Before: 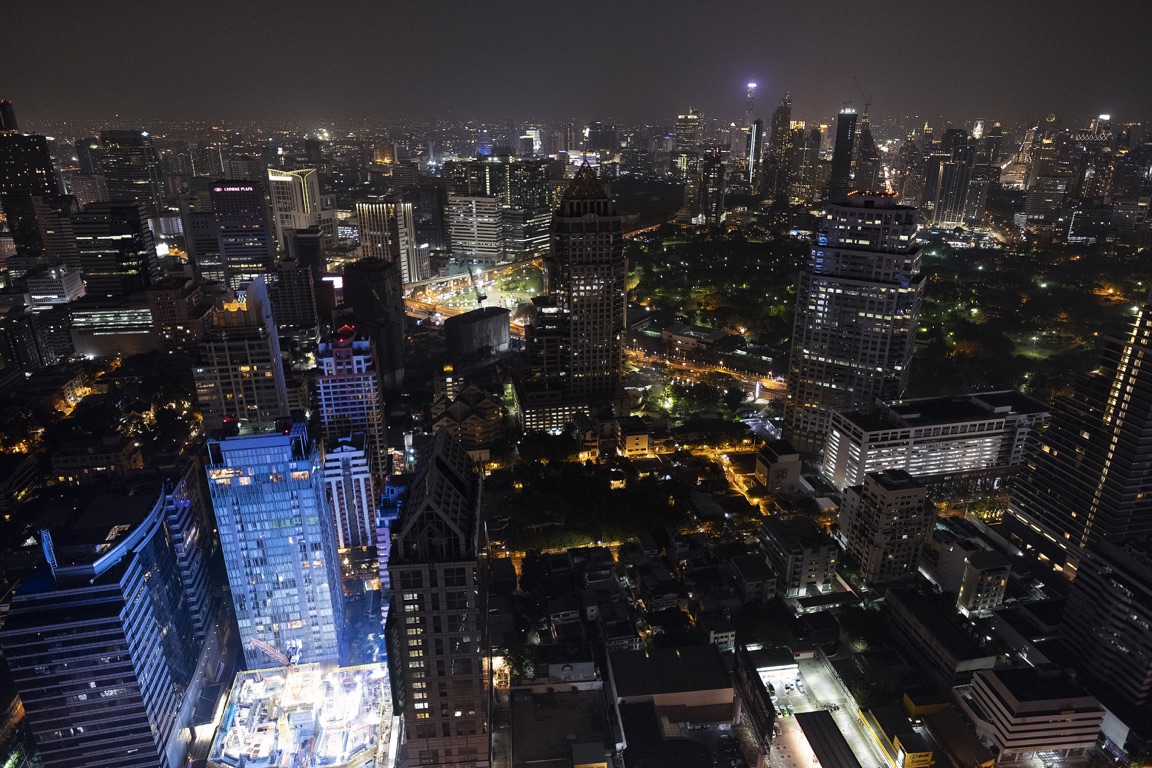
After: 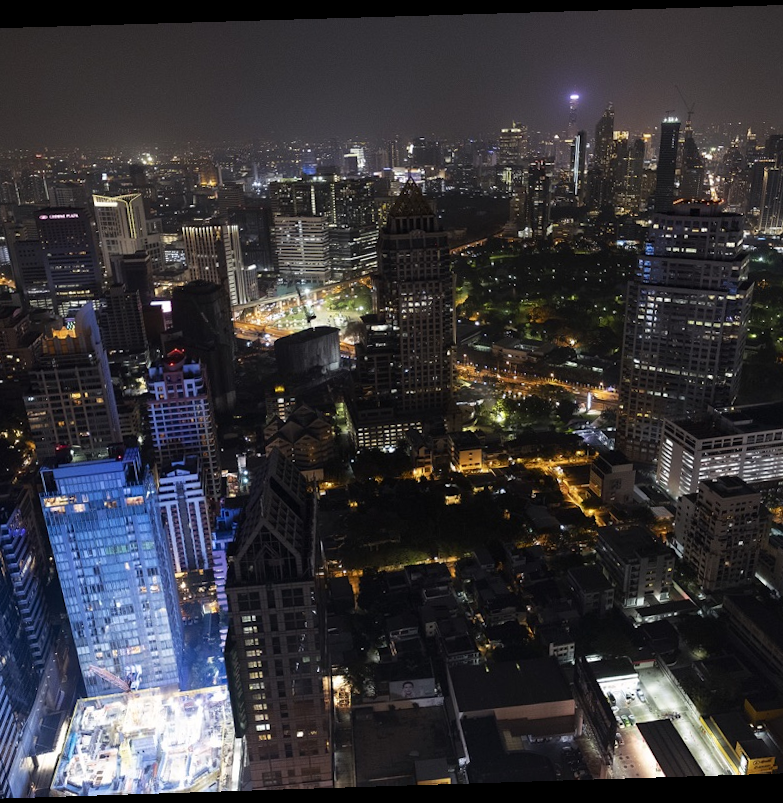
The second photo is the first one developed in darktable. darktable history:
rotate and perspective: rotation -1.77°, lens shift (horizontal) 0.004, automatic cropping off
crop: left 15.419%, right 17.914%
